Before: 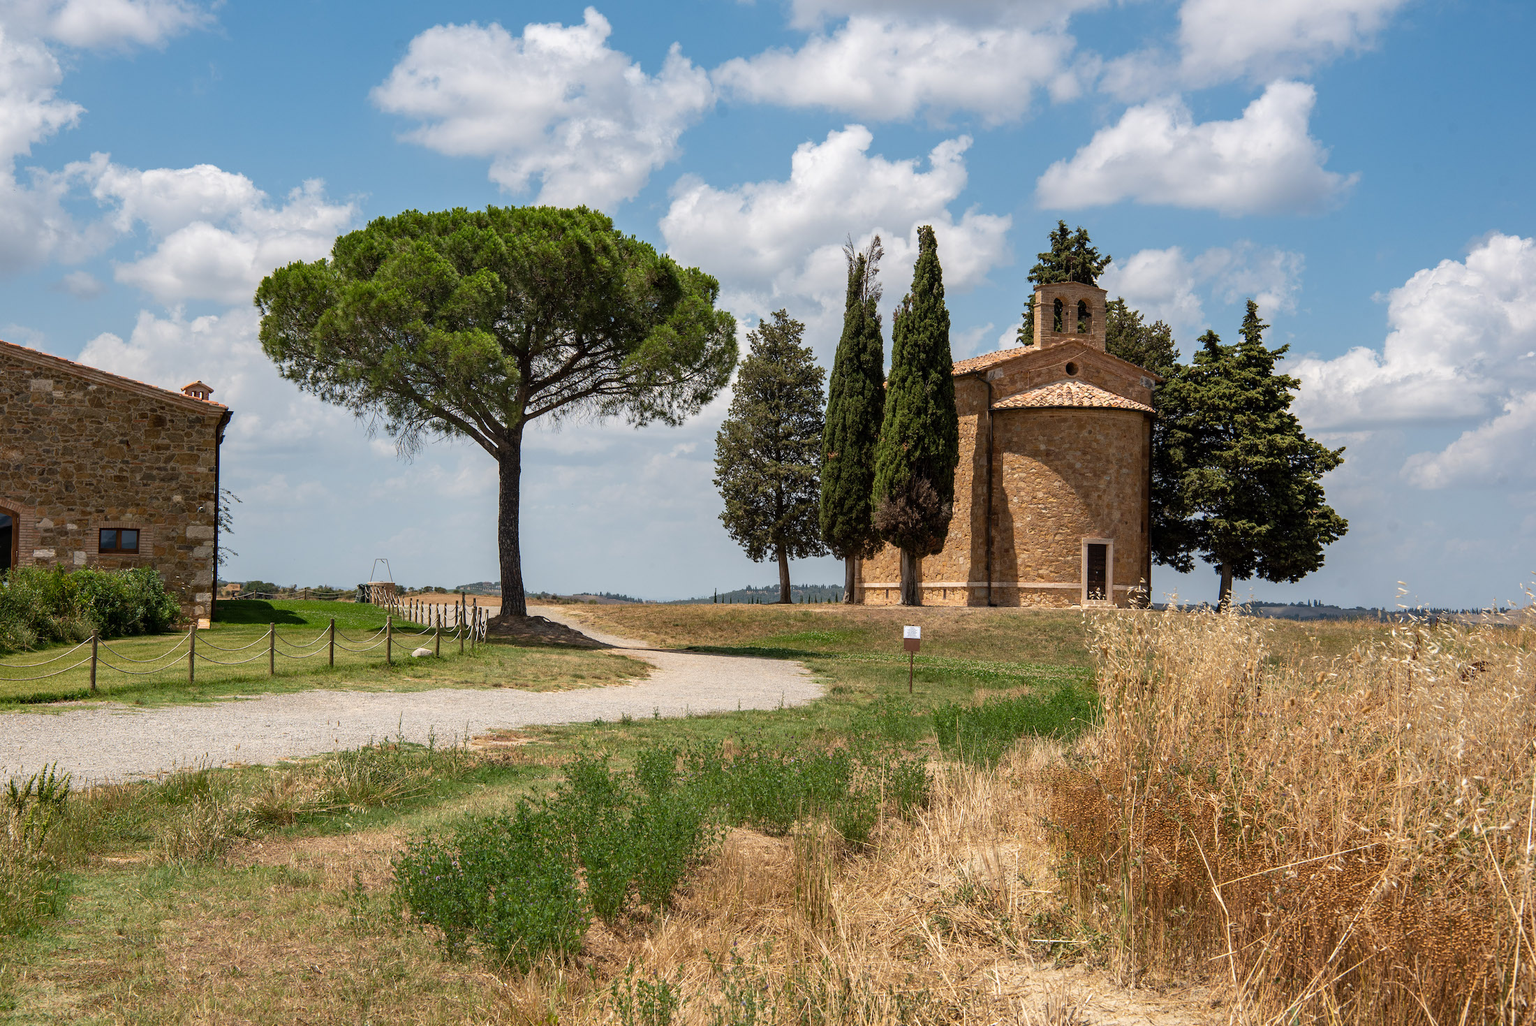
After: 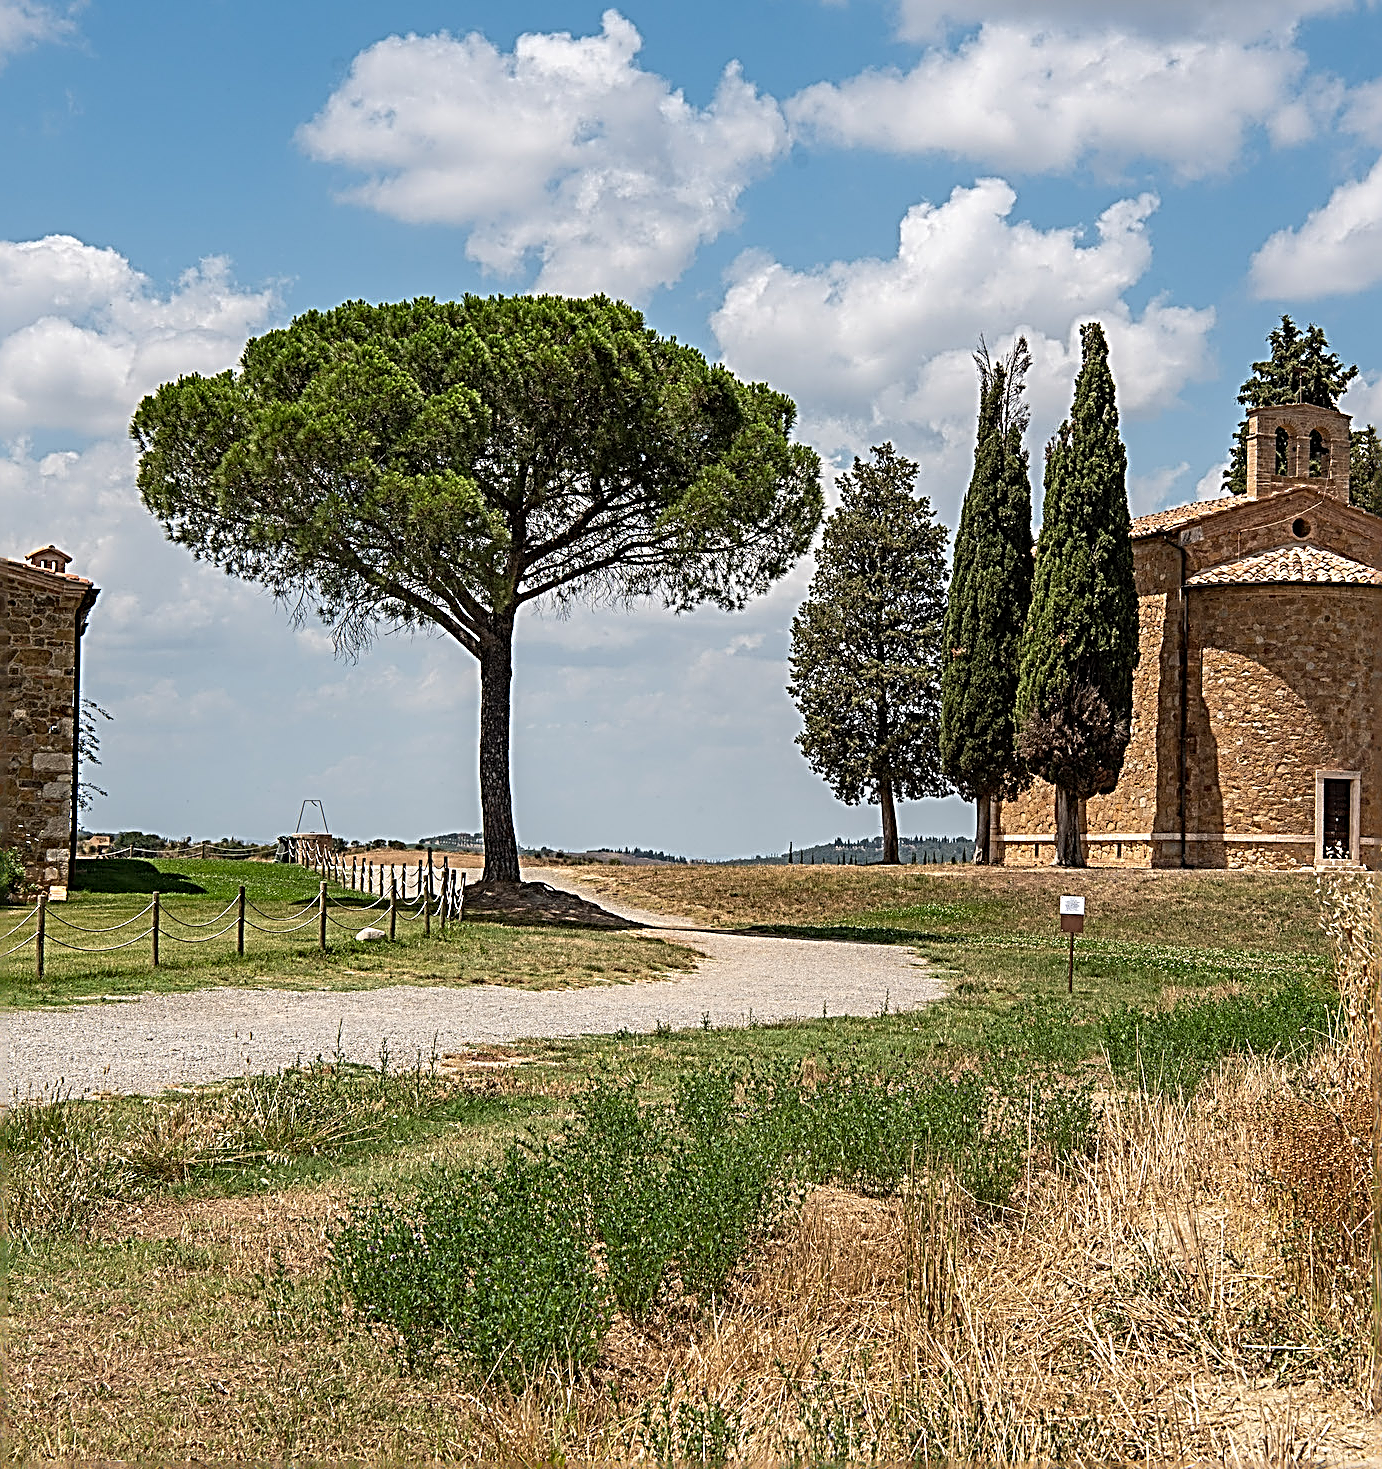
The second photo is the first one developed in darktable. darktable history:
crop: left 10.644%, right 26.528%
sharpen: radius 3.158, amount 1.731
